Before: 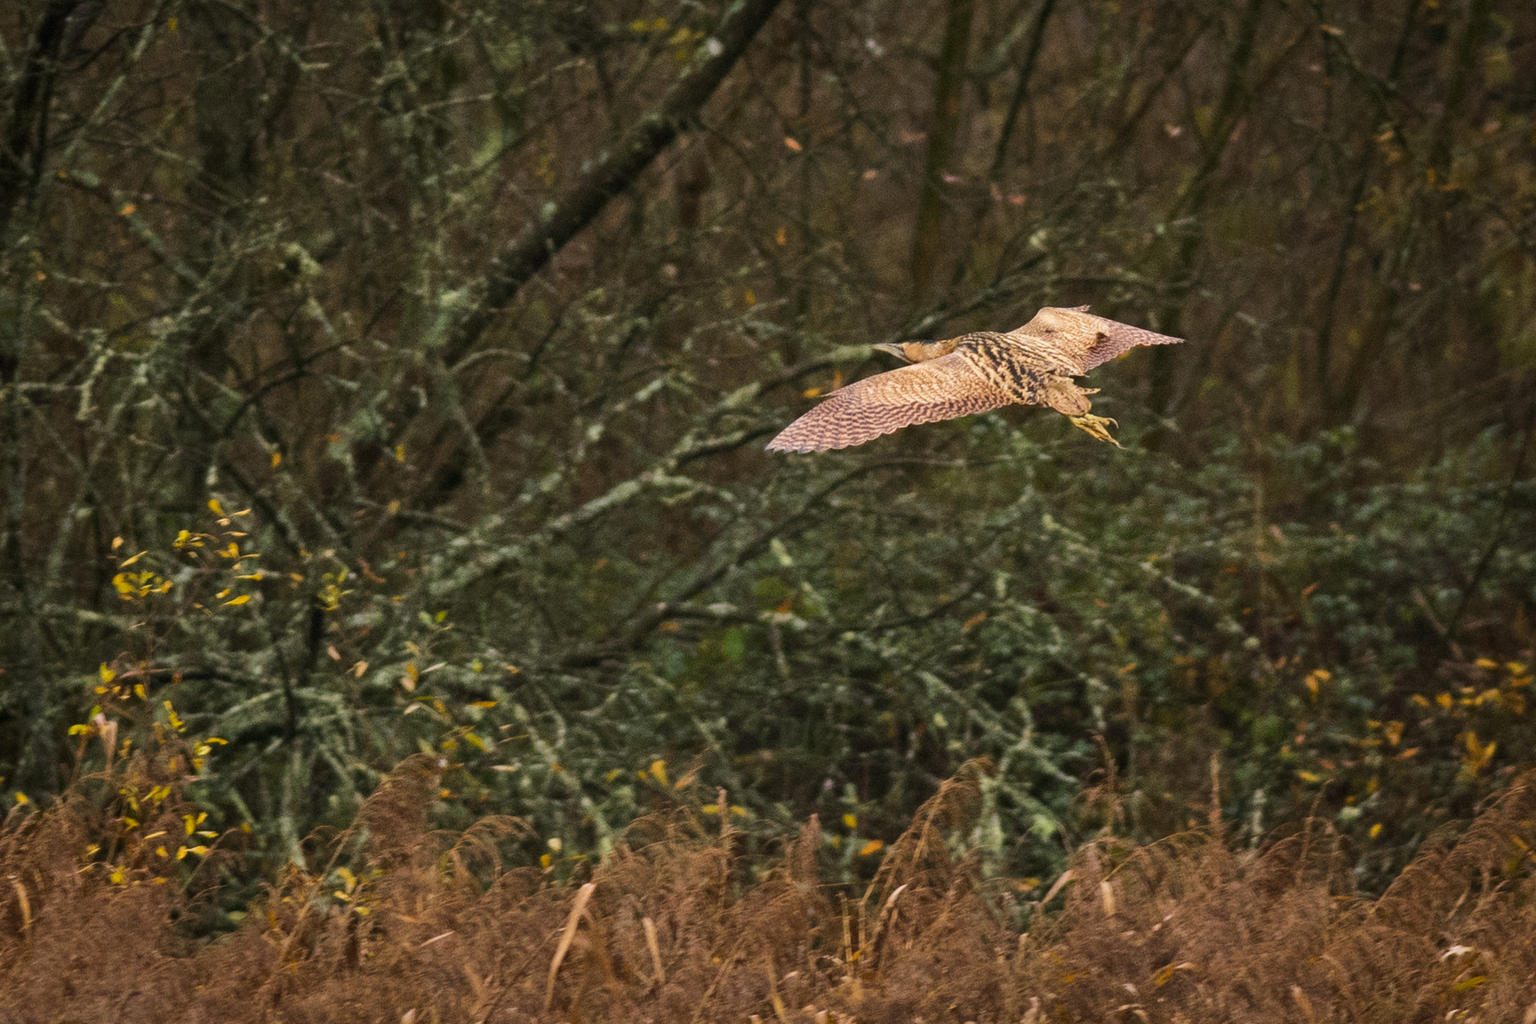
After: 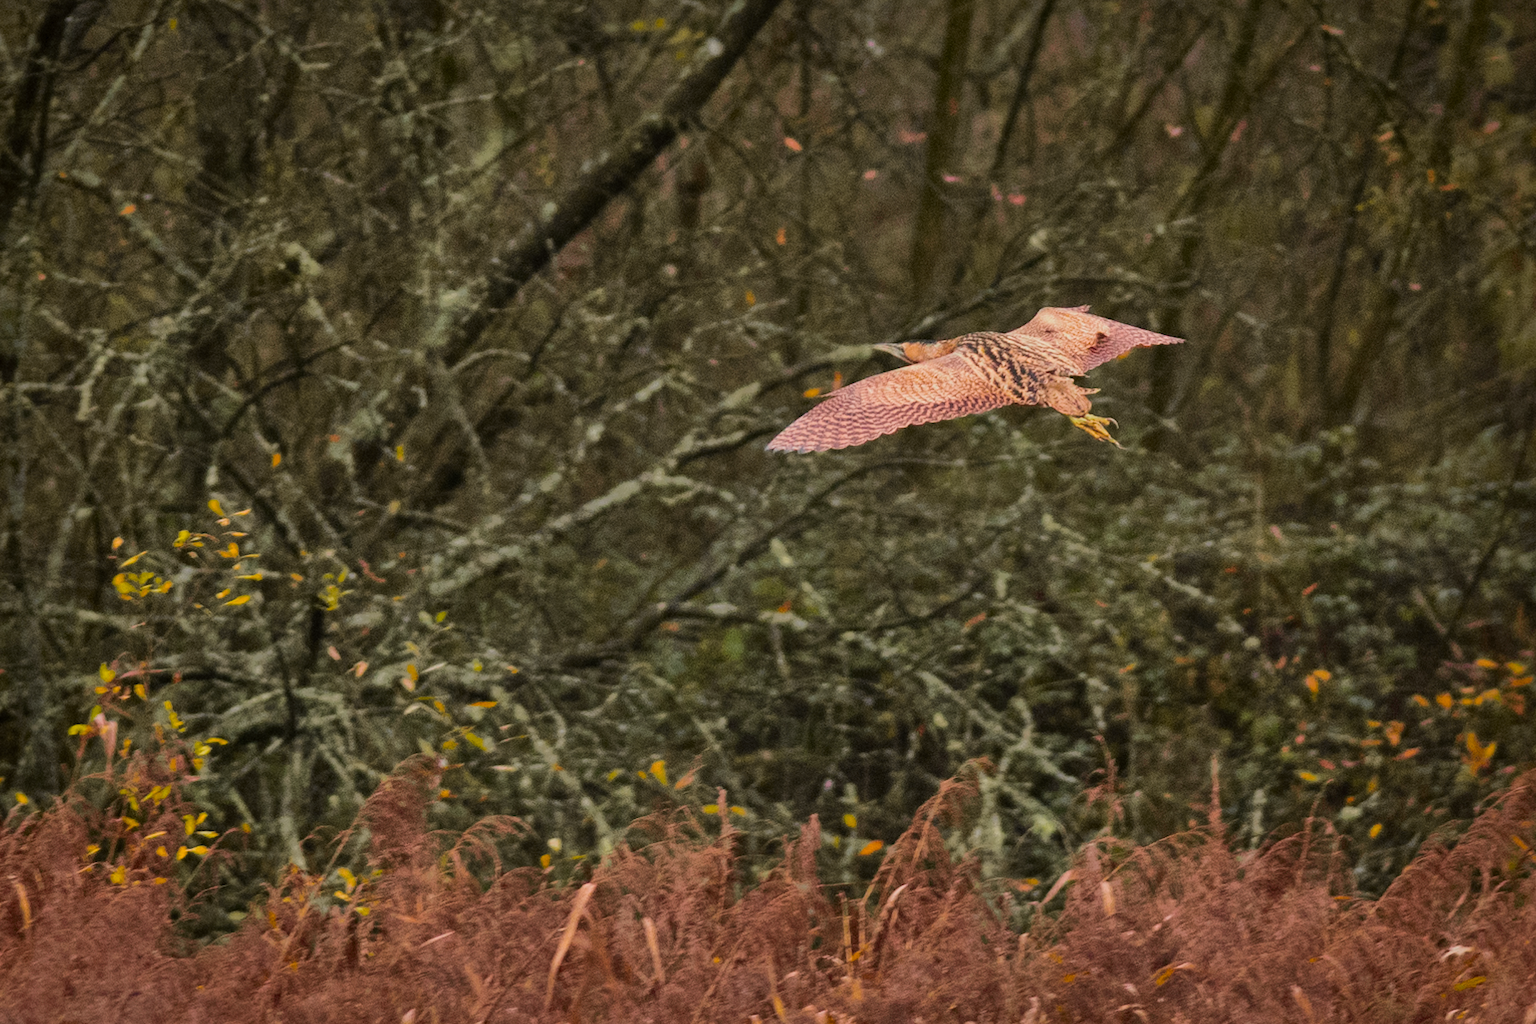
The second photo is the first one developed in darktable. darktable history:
tone curve: curves: ch0 [(0, 0) (0.087, 0.054) (0.281, 0.245) (0.532, 0.514) (0.835, 0.818) (0.994, 0.955)]; ch1 [(0, 0) (0.27, 0.195) (0.406, 0.435) (0.452, 0.474) (0.495, 0.5) (0.514, 0.508) (0.537, 0.556) (0.654, 0.689) (1, 1)]; ch2 [(0, 0) (0.269, 0.299) (0.459, 0.441) (0.498, 0.499) (0.523, 0.52) (0.551, 0.549) (0.633, 0.625) (0.659, 0.681) (0.718, 0.764) (1, 1)], color space Lab, independent channels, preserve colors none
shadows and highlights: on, module defaults
